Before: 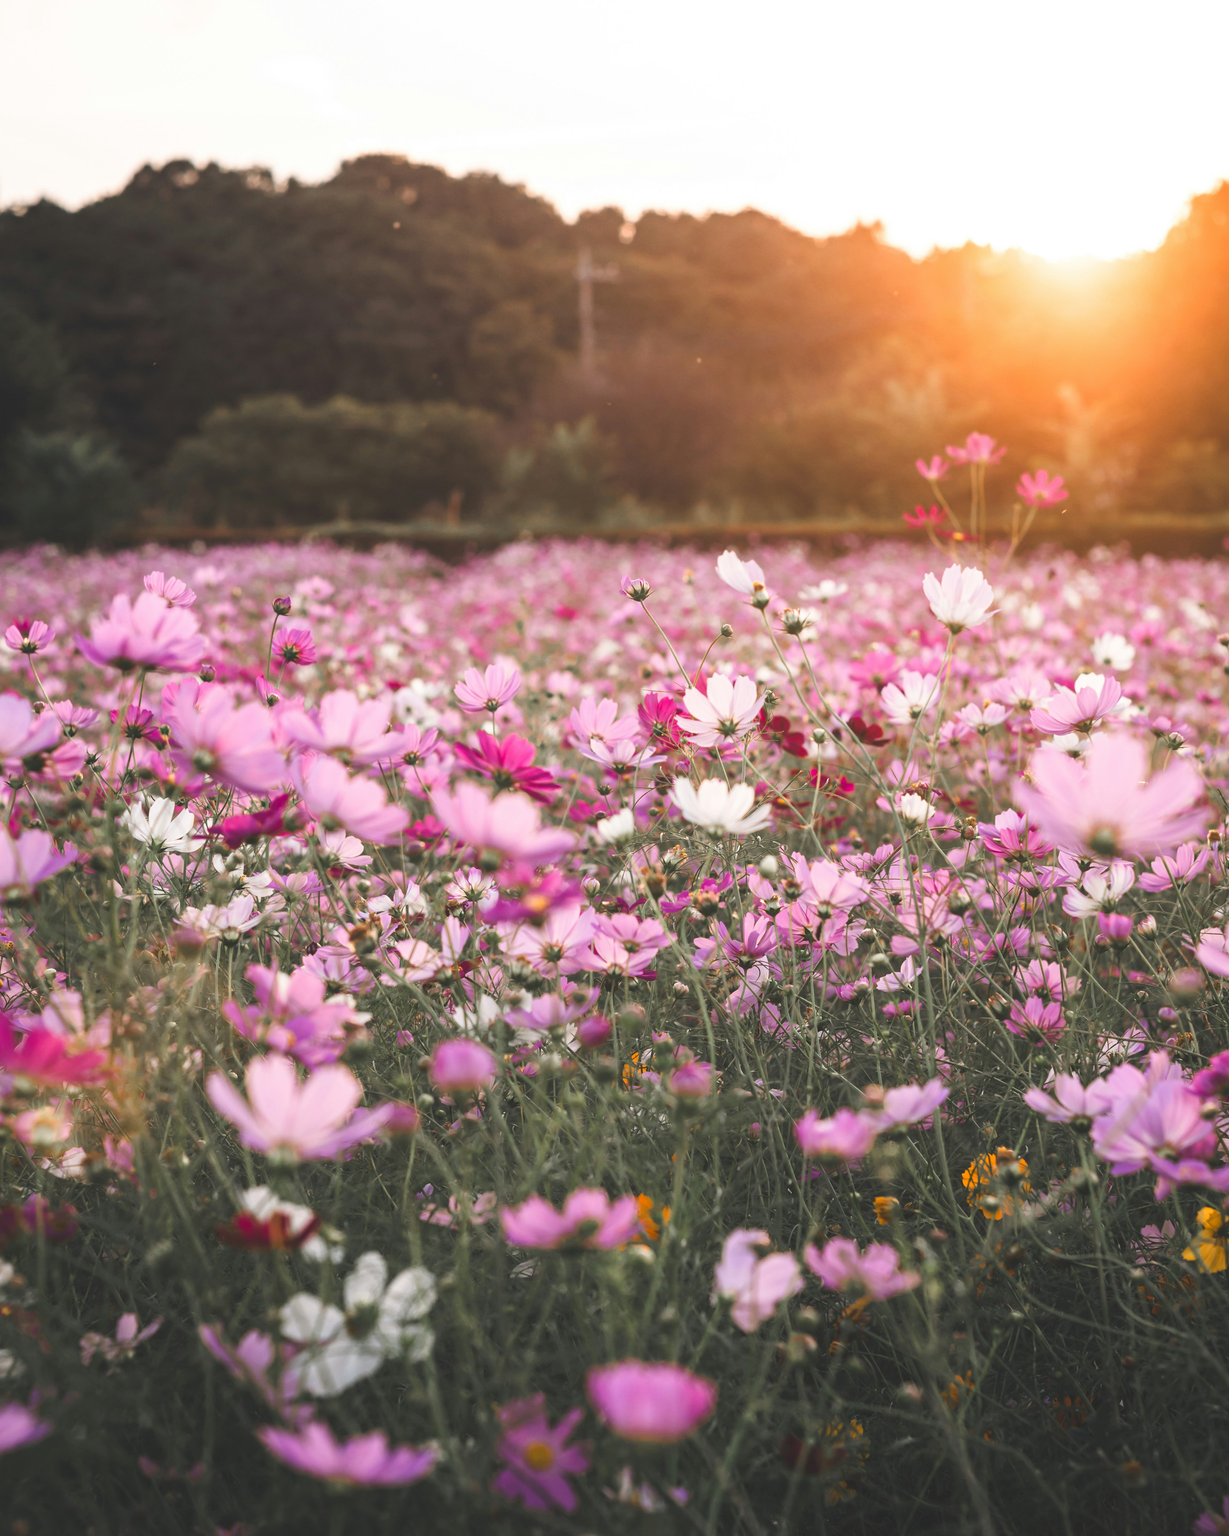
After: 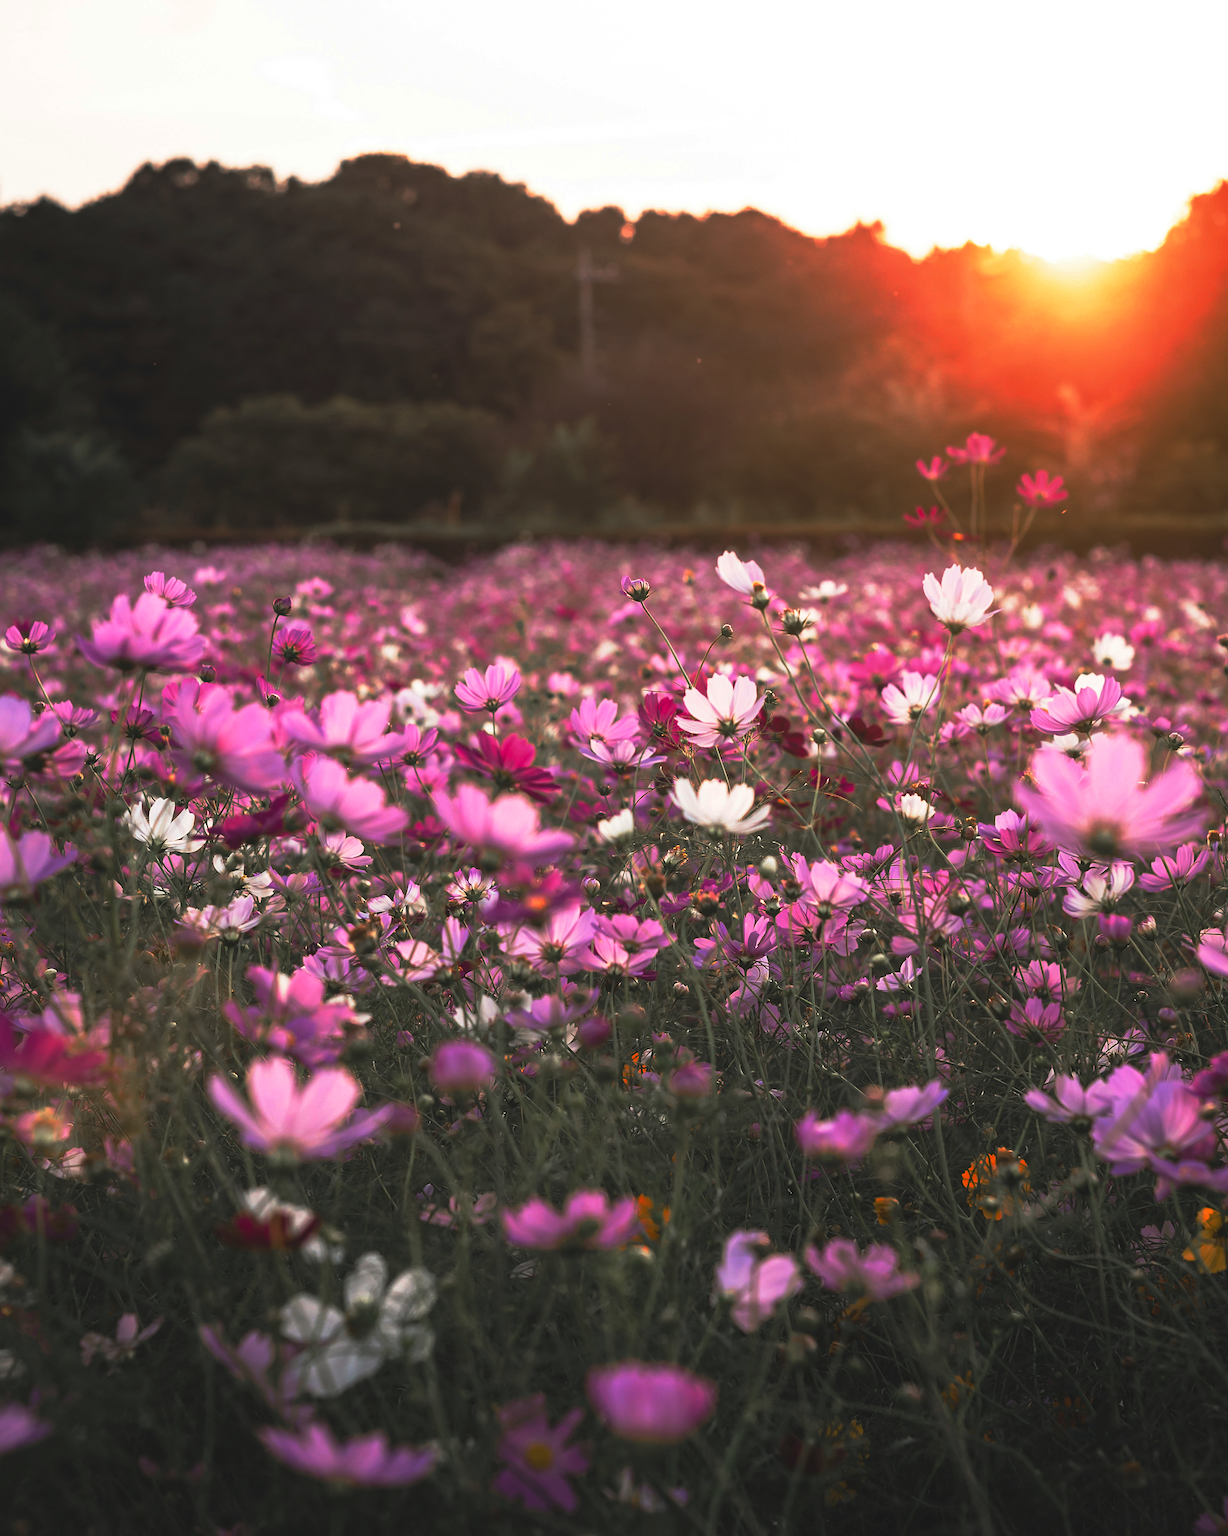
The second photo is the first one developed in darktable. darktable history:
sharpen: radius 2.21, amount 0.38, threshold 0.149
base curve: curves: ch0 [(0, 0) (0.564, 0.291) (0.802, 0.731) (1, 1)], preserve colors none
